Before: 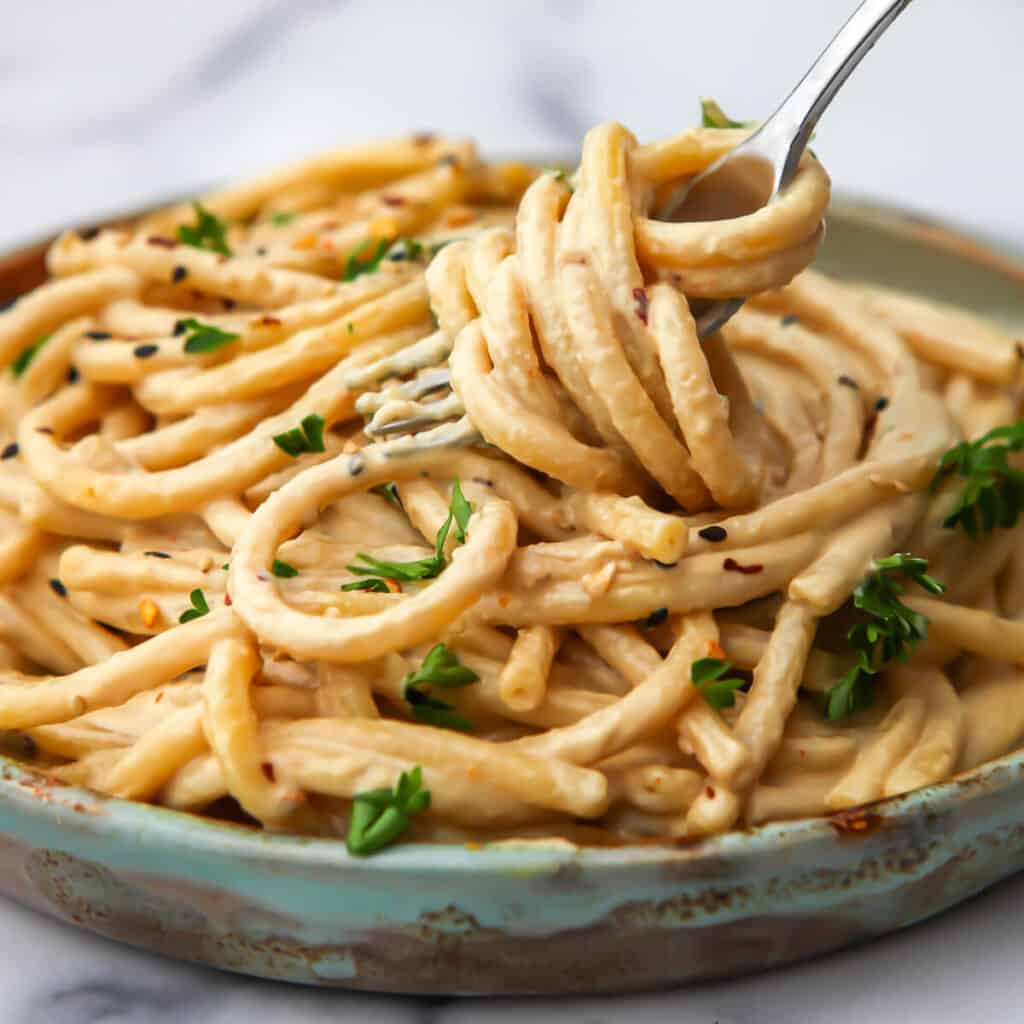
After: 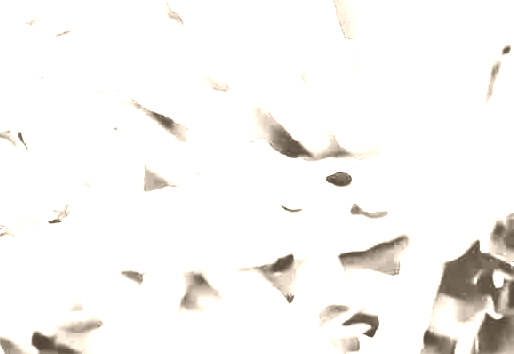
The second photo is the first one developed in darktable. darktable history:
local contrast: mode bilateral grid, contrast 20, coarseness 50, detail 120%, midtone range 0.2
crop: left 36.607%, top 34.735%, right 13.146%, bottom 30.611%
tone equalizer: -8 EV -0.75 EV, -7 EV -0.7 EV, -6 EV -0.6 EV, -5 EV -0.4 EV, -3 EV 0.4 EV, -2 EV 0.6 EV, -1 EV 0.7 EV, +0 EV 0.75 EV, edges refinement/feathering 500, mask exposure compensation -1.57 EV, preserve details no
base curve: curves: ch0 [(0, 0) (0.036, 0.025) (0.121, 0.166) (0.206, 0.329) (0.605, 0.79) (1, 1)], preserve colors none
colorize: hue 34.49°, saturation 35.33%, source mix 100%, version 1
white balance: red 1.066, blue 1.119
exposure: exposure 2.003 EV, compensate highlight preservation false
